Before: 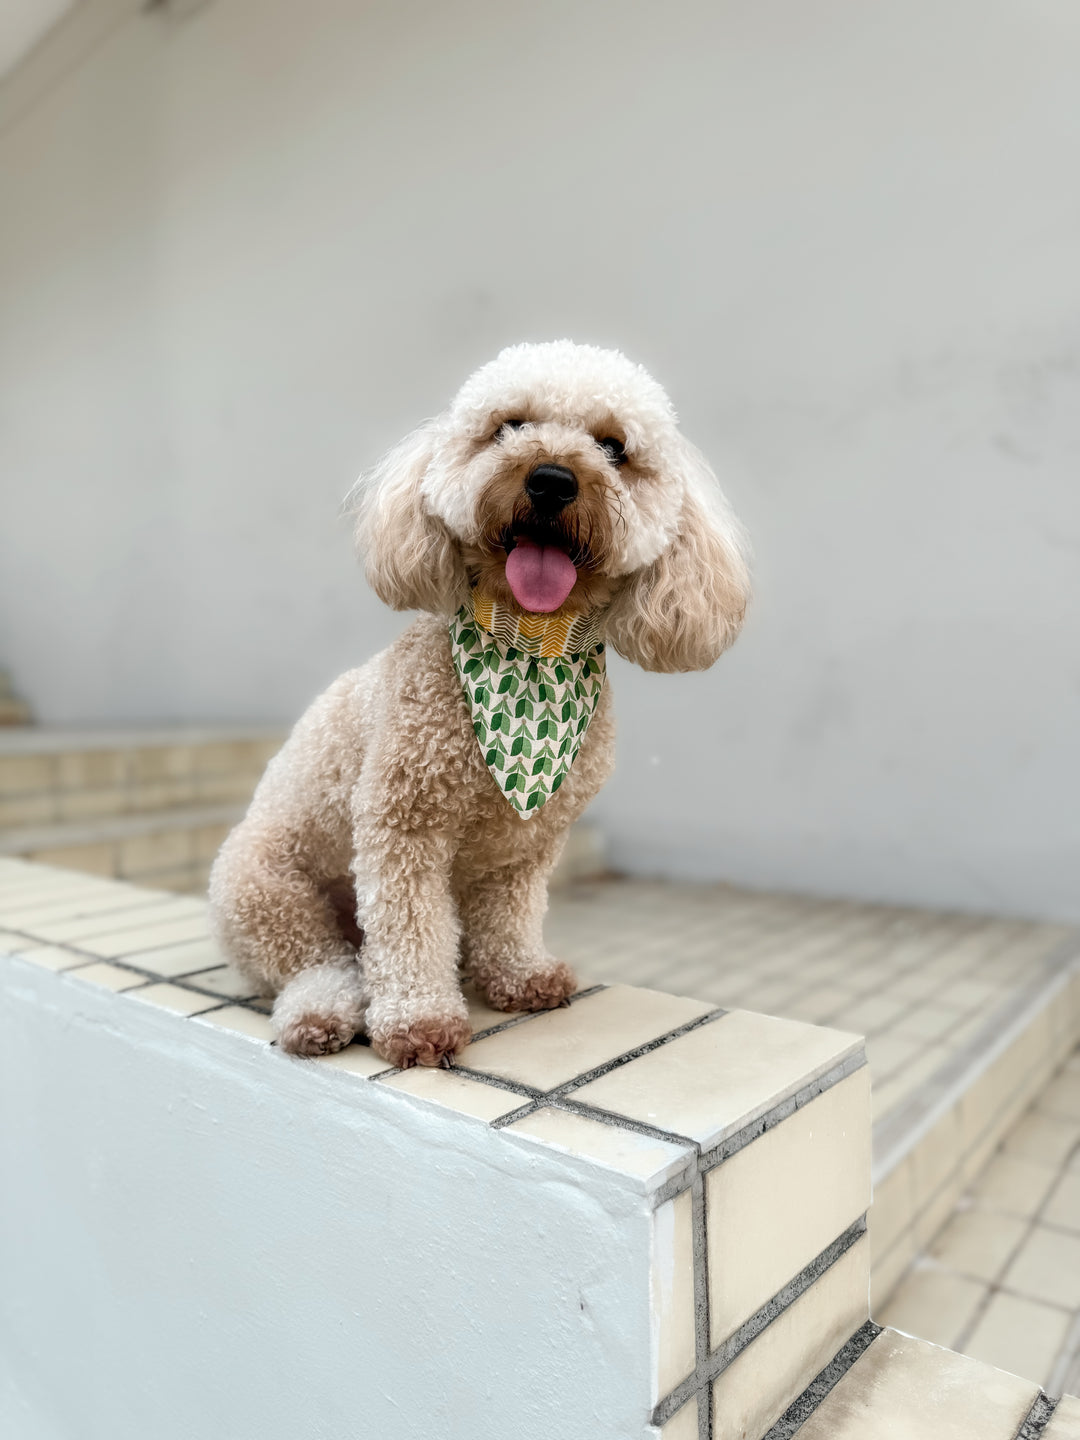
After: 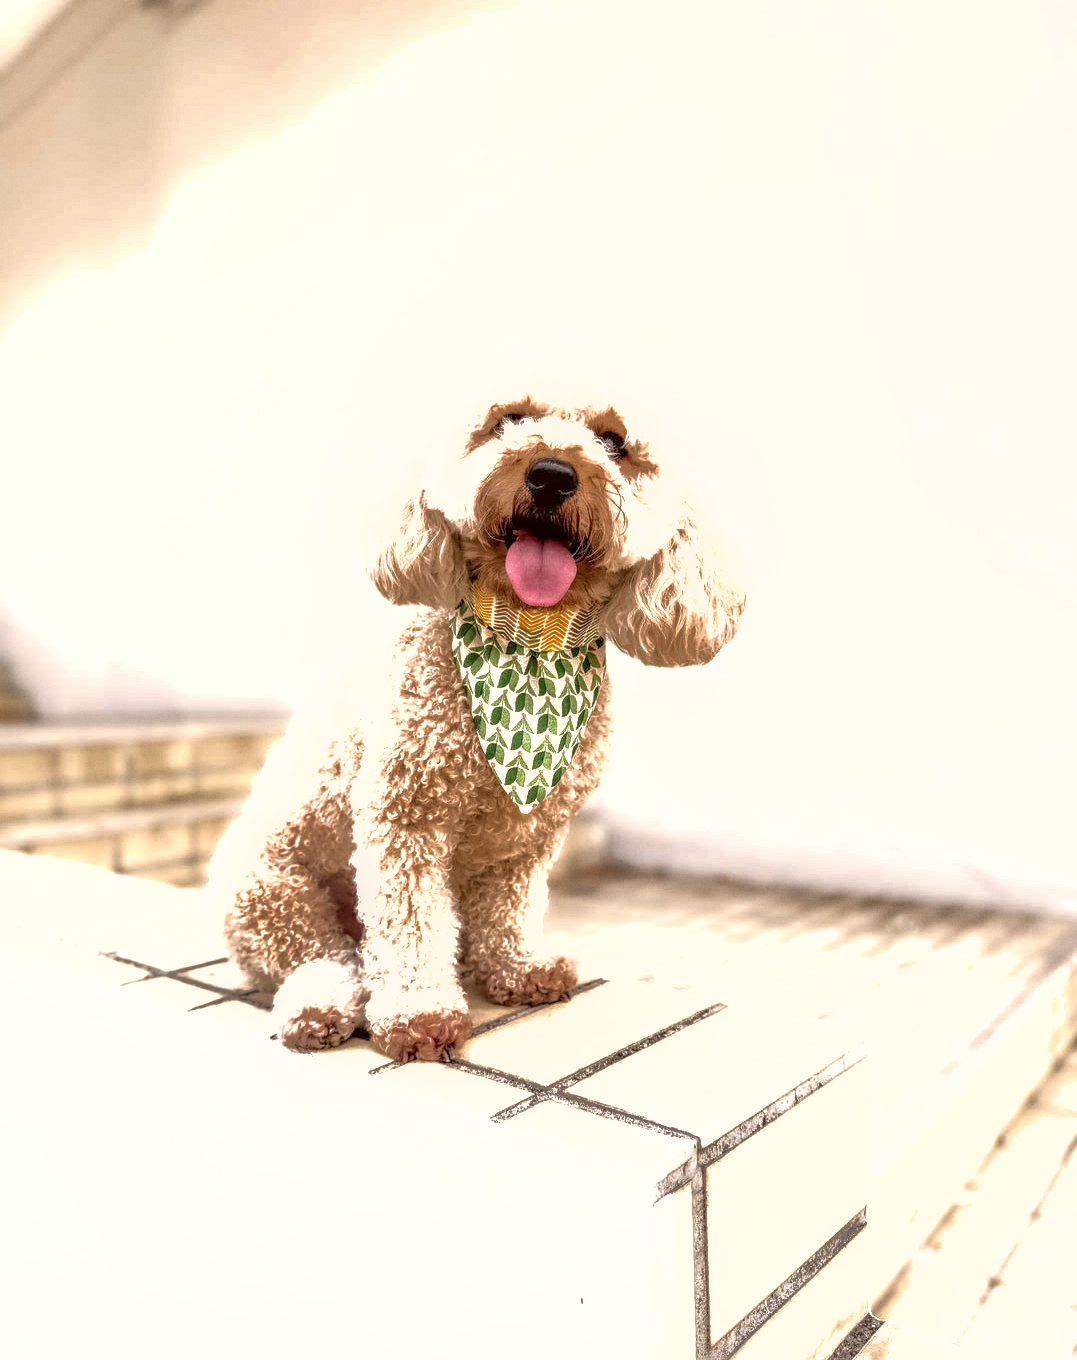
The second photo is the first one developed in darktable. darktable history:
local contrast: highlights 61%, detail 143%, midtone range 0.428
crop: top 0.448%, right 0.264%, bottom 5.045%
exposure: black level correction 0, exposure 1.198 EV, compensate exposure bias true, compensate highlight preservation false
grain: coarseness 0.09 ISO, strength 10%
shadows and highlights: on, module defaults
color correction: highlights a* 10.21, highlights b* 9.79, shadows a* 8.61, shadows b* 7.88, saturation 0.8
